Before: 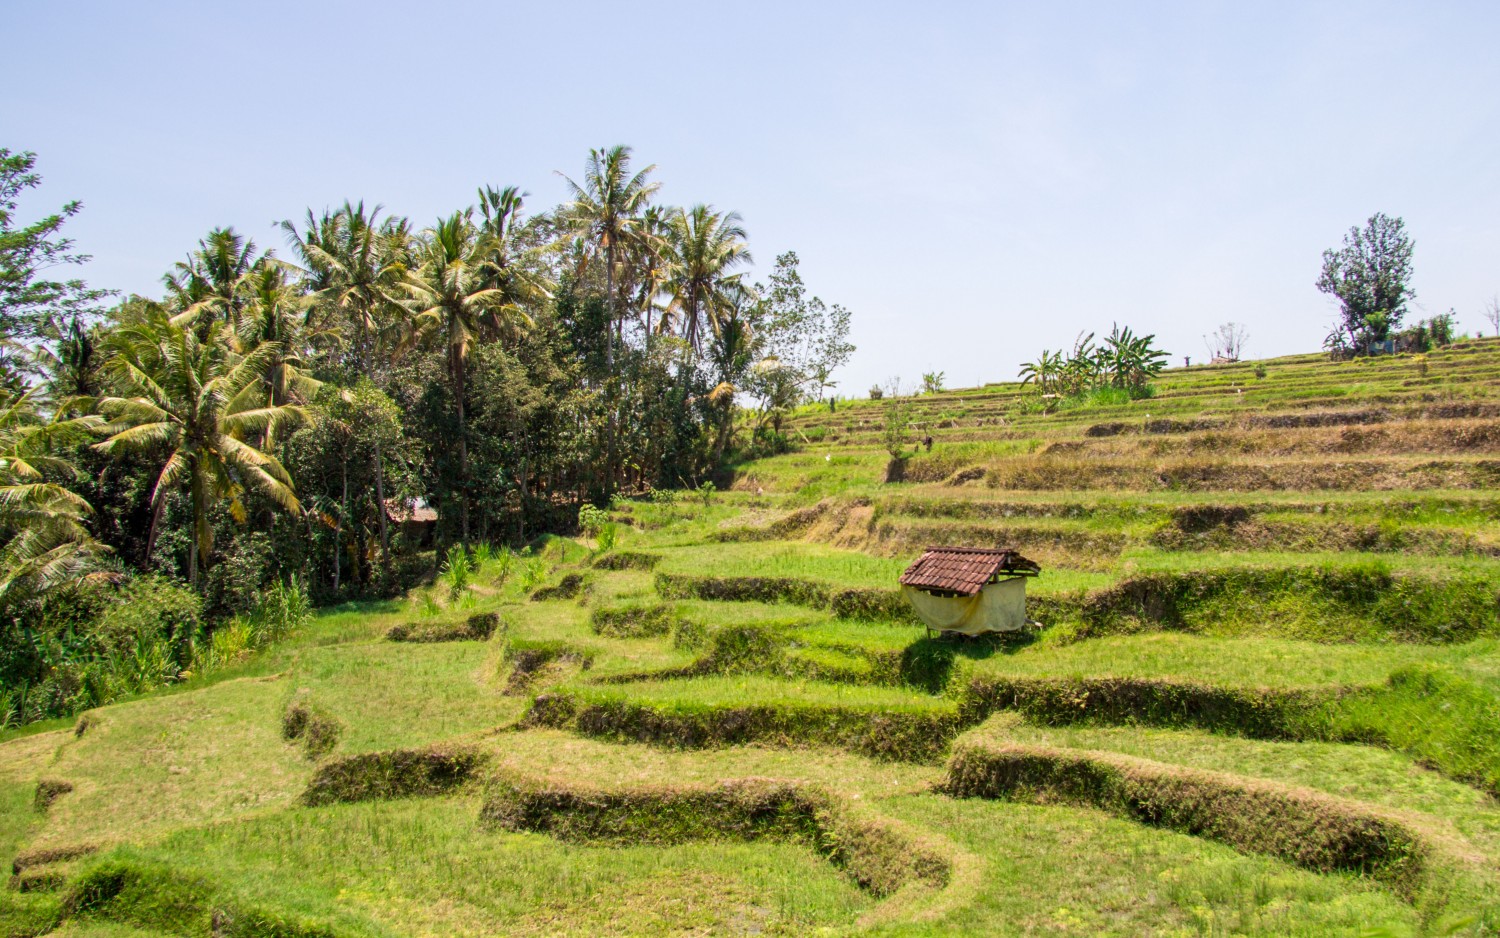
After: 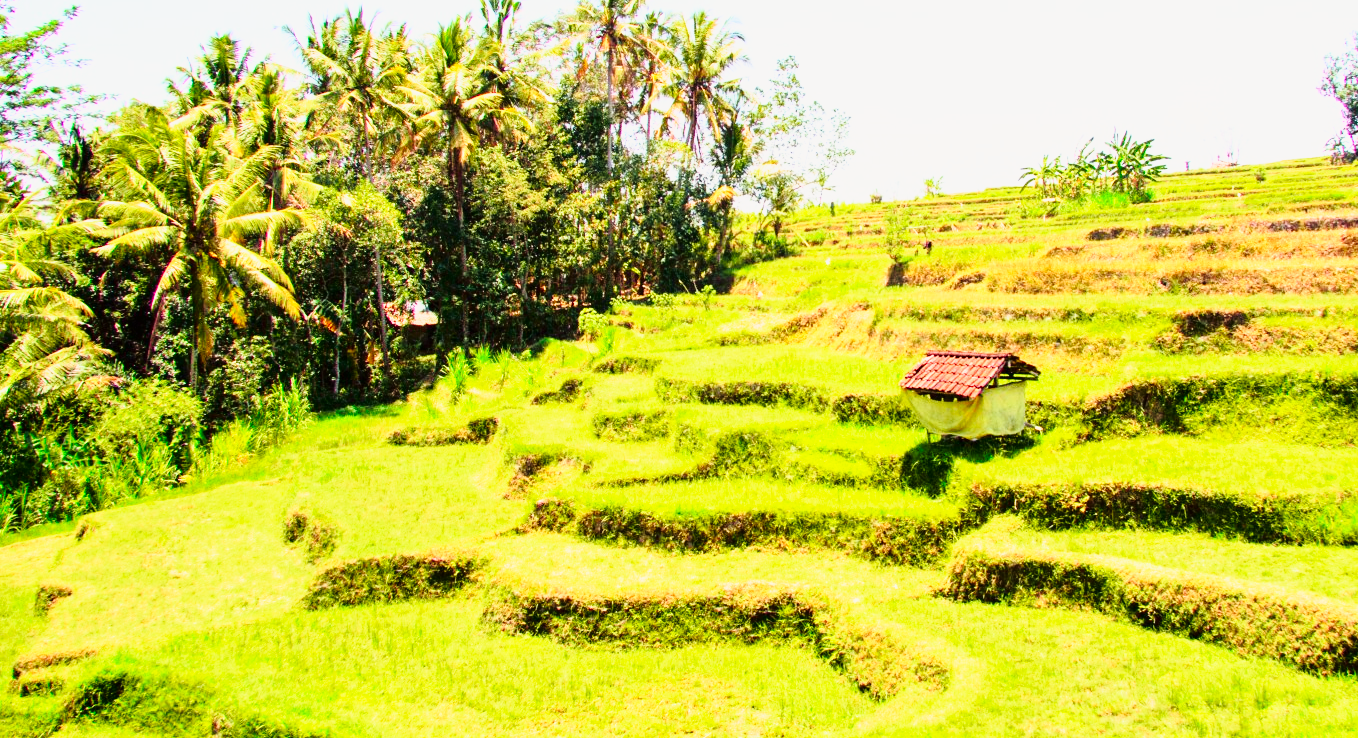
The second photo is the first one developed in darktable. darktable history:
base curve: curves: ch0 [(0, 0) (0.026, 0.03) (0.109, 0.232) (0.351, 0.748) (0.669, 0.968) (1, 1)], preserve colors none
tone curve: curves: ch0 [(0, 0.005) (0.103, 0.097) (0.18, 0.22) (0.378, 0.482) (0.504, 0.631) (0.663, 0.801) (0.834, 0.914) (1, 0.971)]; ch1 [(0, 0) (0.172, 0.123) (0.324, 0.253) (0.396, 0.388) (0.478, 0.461) (0.499, 0.498) (0.545, 0.587) (0.604, 0.692) (0.704, 0.818) (1, 1)]; ch2 [(0, 0) (0.411, 0.424) (0.496, 0.5) (0.521, 0.537) (0.555, 0.585) (0.628, 0.703) (1, 1)], color space Lab, independent channels, preserve colors none
crop: top 20.916%, right 9.437%, bottom 0.316%
